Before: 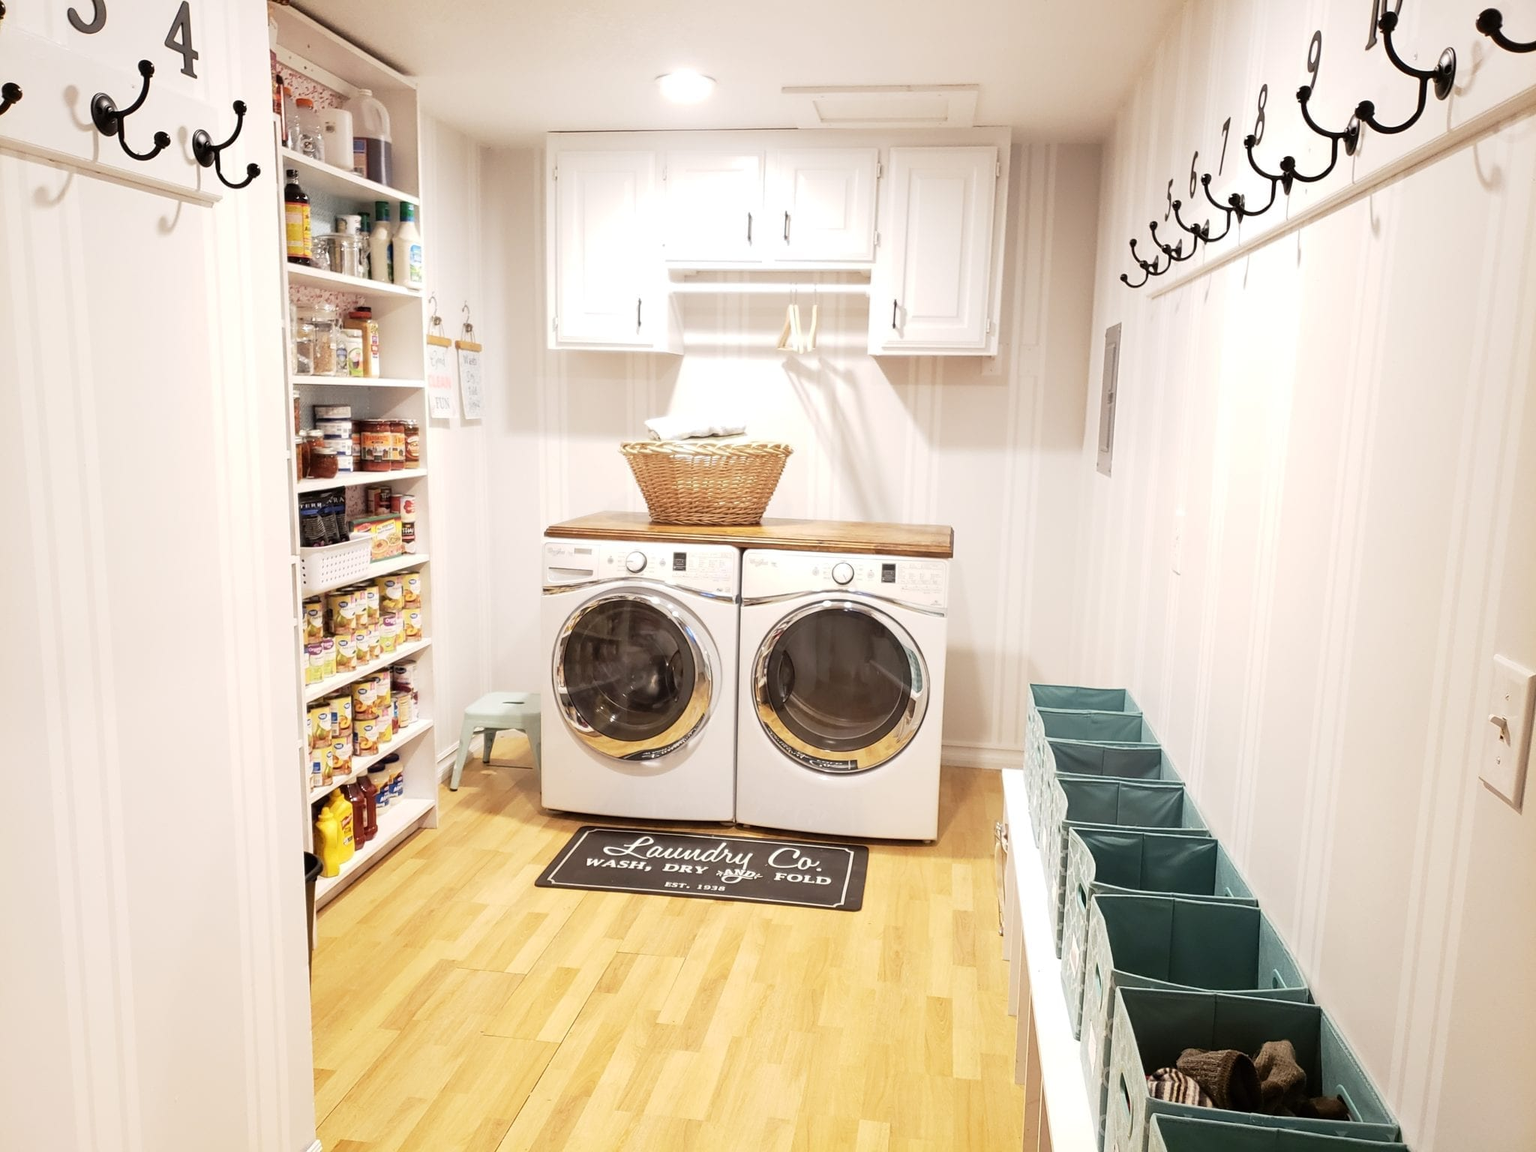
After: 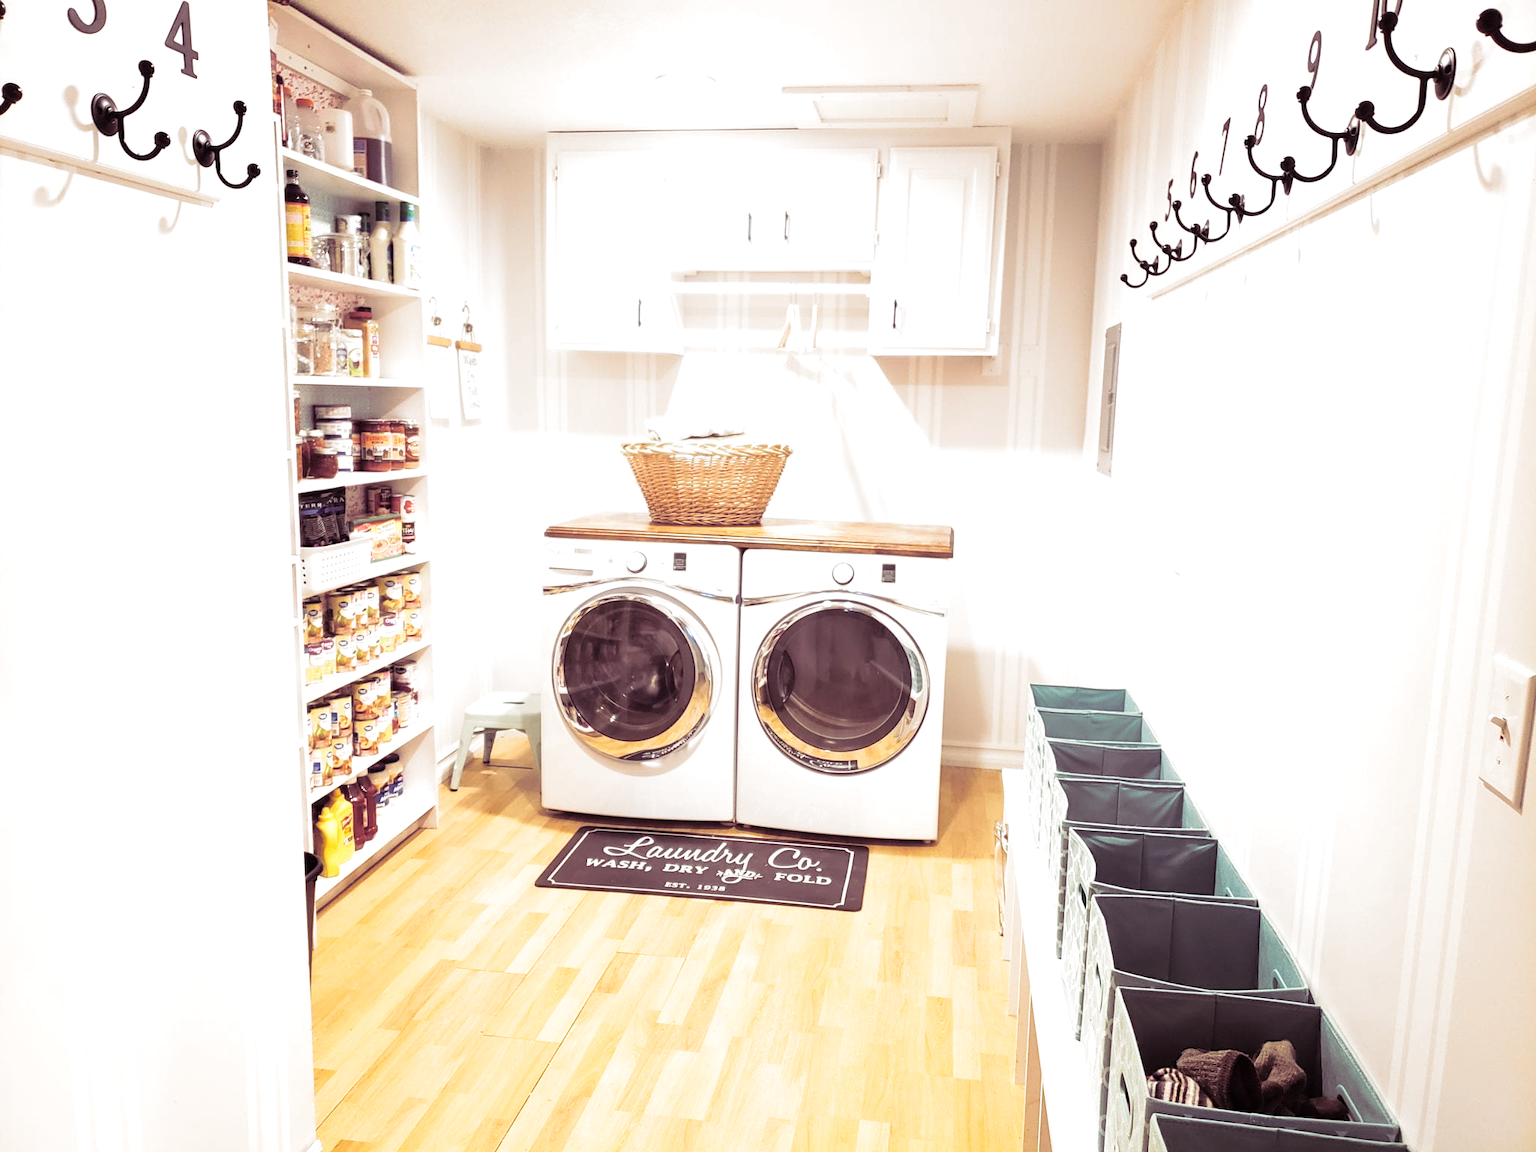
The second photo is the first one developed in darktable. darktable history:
split-toning: shadows › hue 316.8°, shadows › saturation 0.47, highlights › hue 201.6°, highlights › saturation 0, balance -41.97, compress 28.01%
exposure: exposure 0.496 EV, compensate highlight preservation false
